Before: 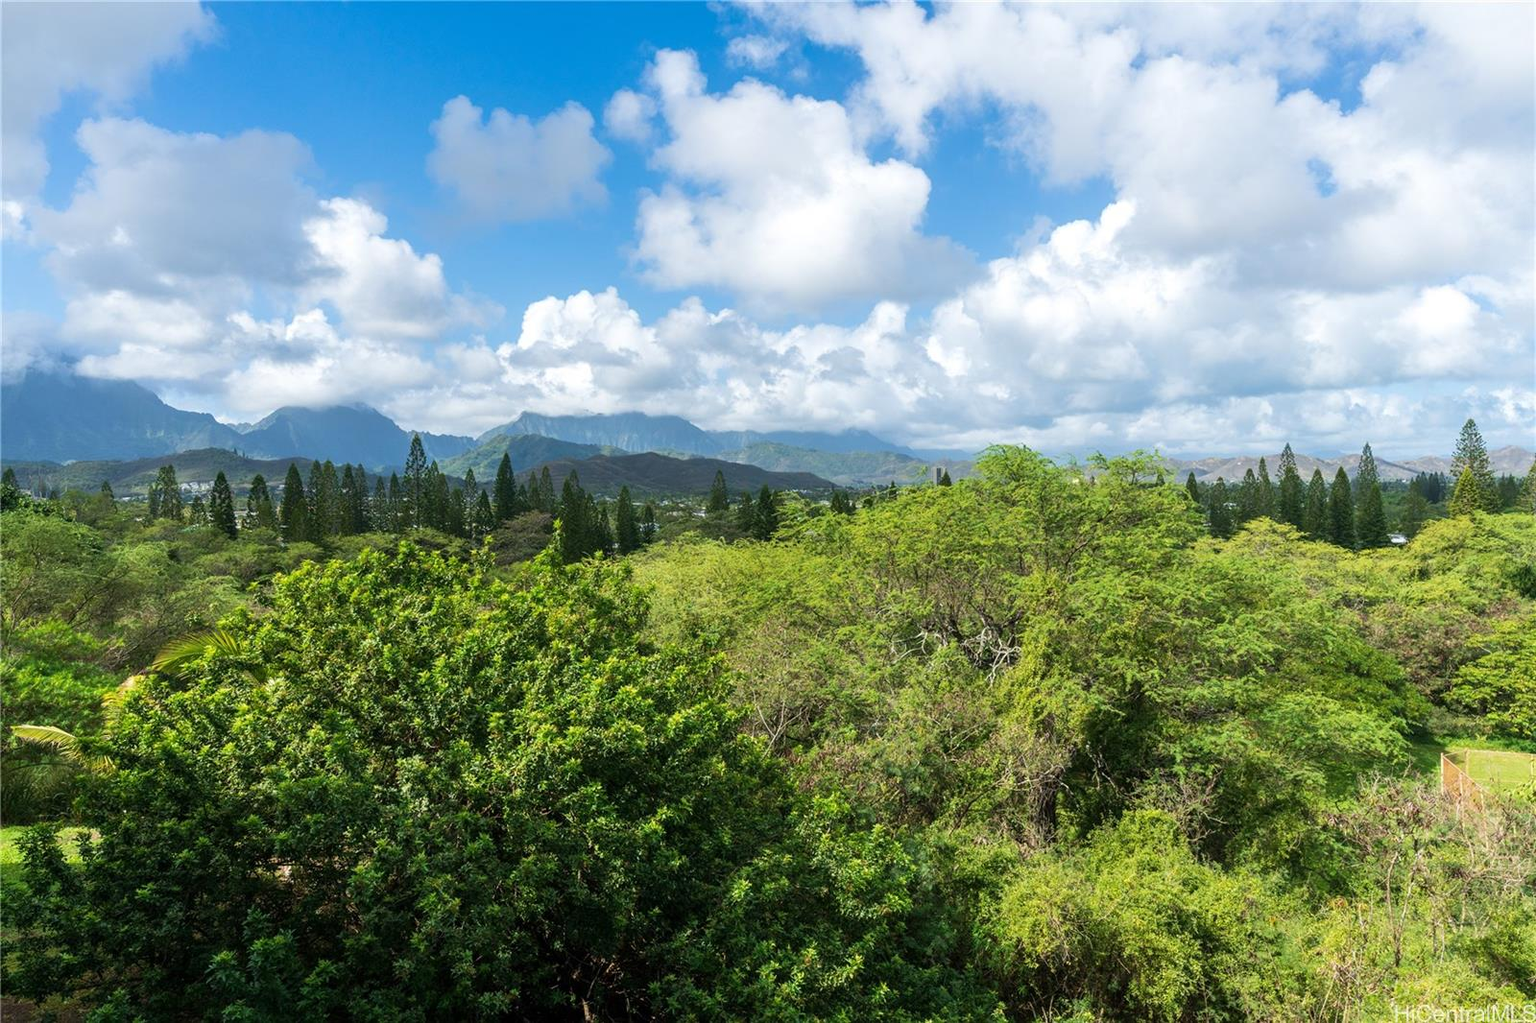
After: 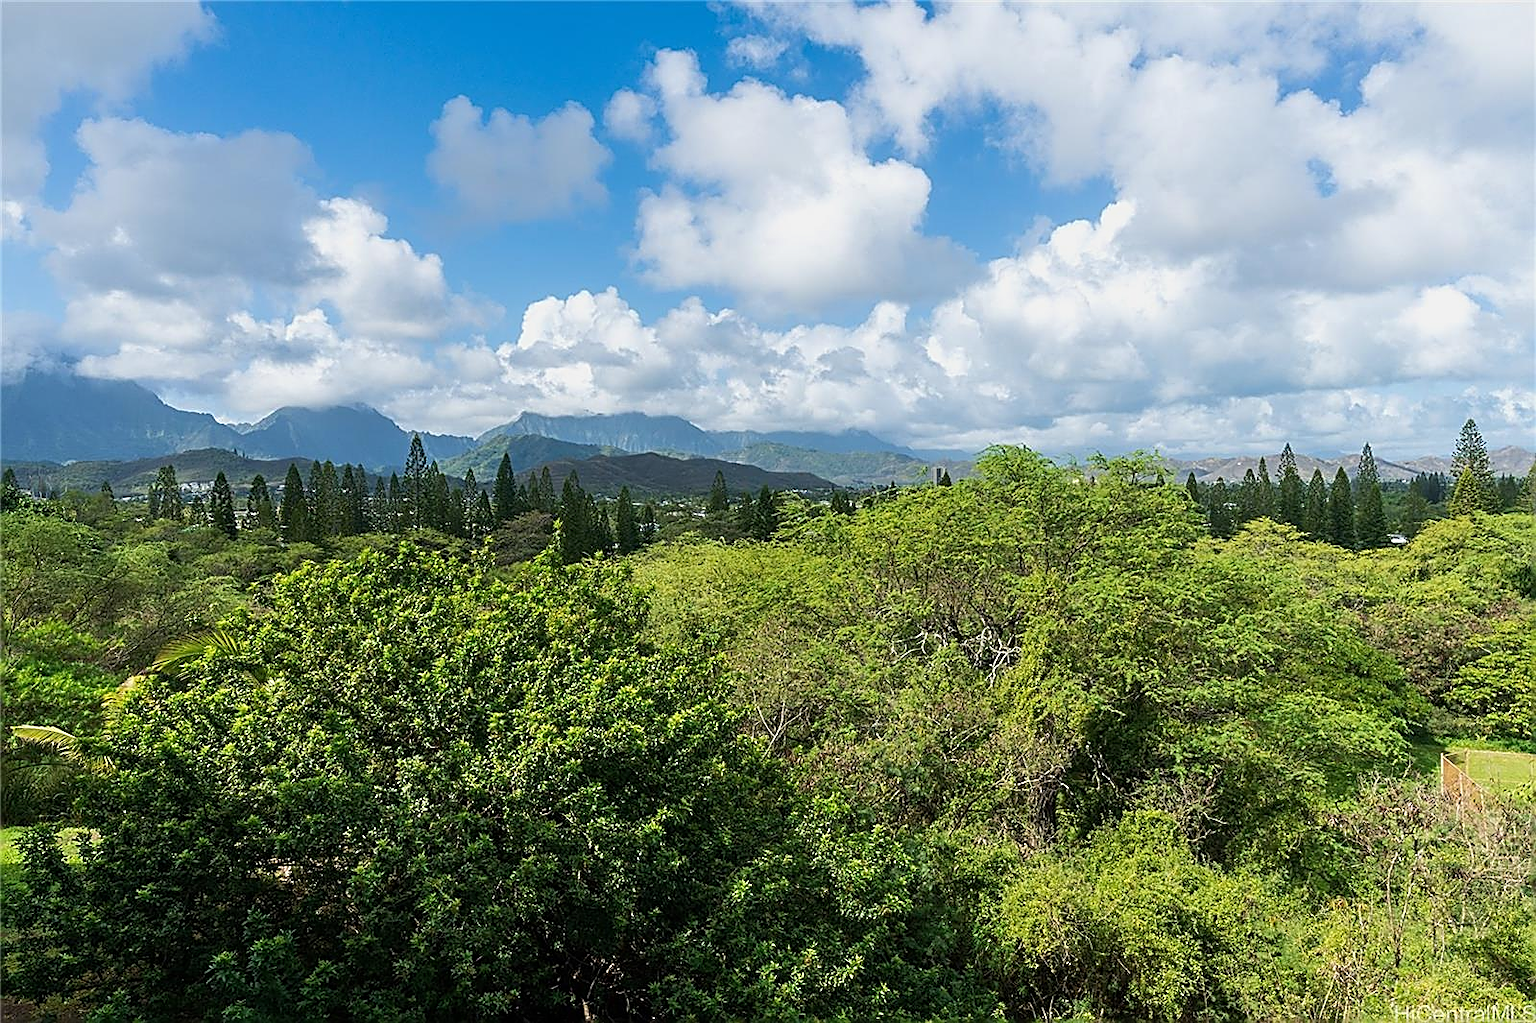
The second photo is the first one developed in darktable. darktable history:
exposure: exposure -0.181 EV, compensate highlight preservation false
sharpen: radius 1.688, amount 1.296
